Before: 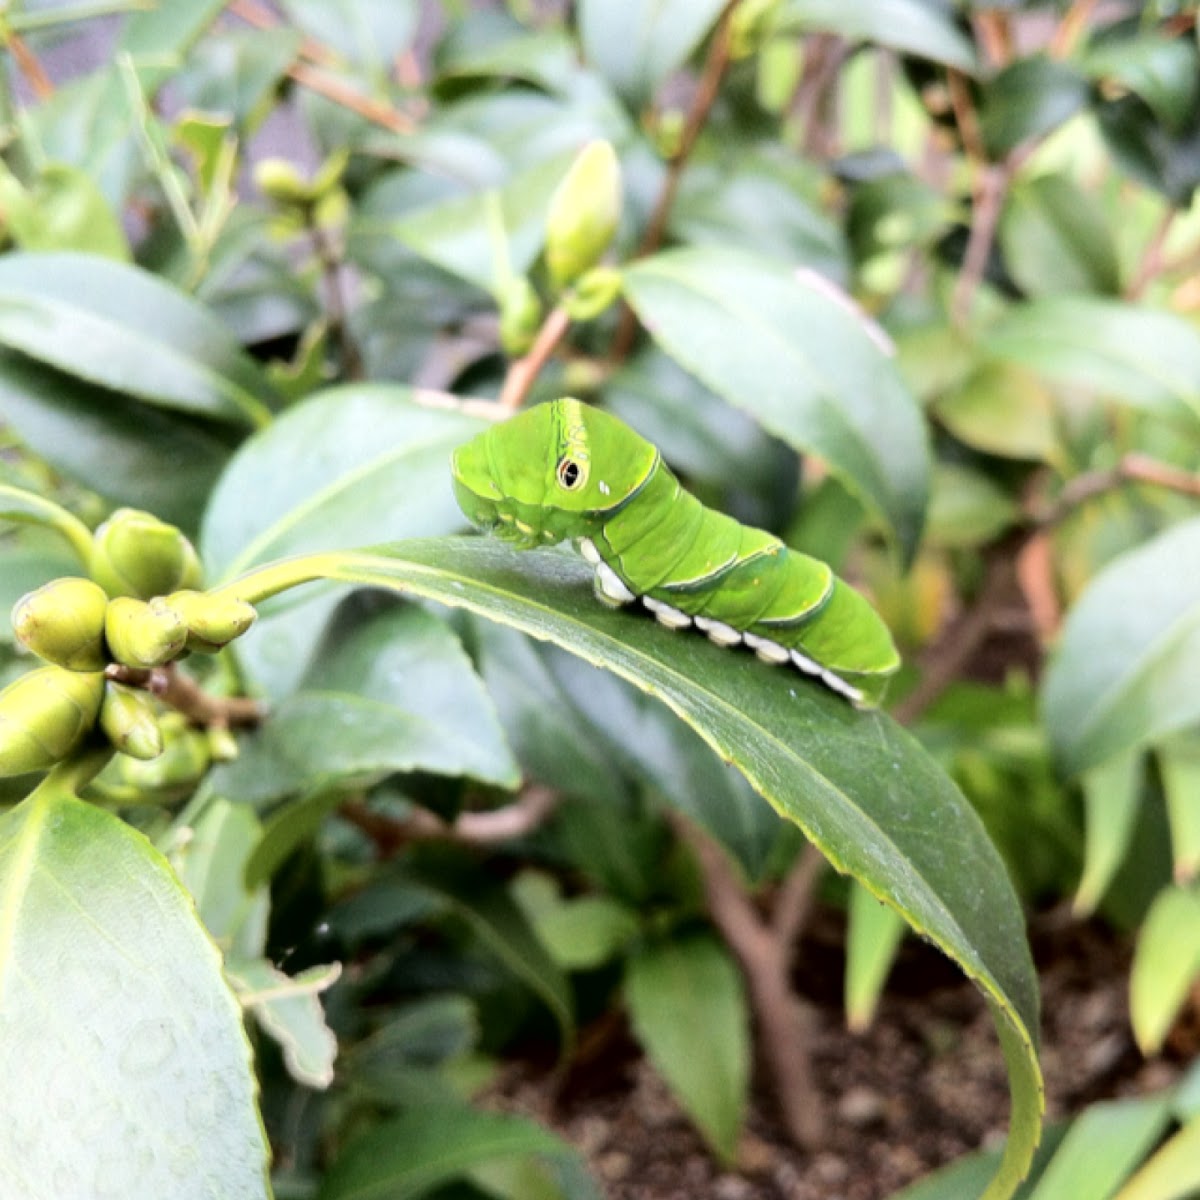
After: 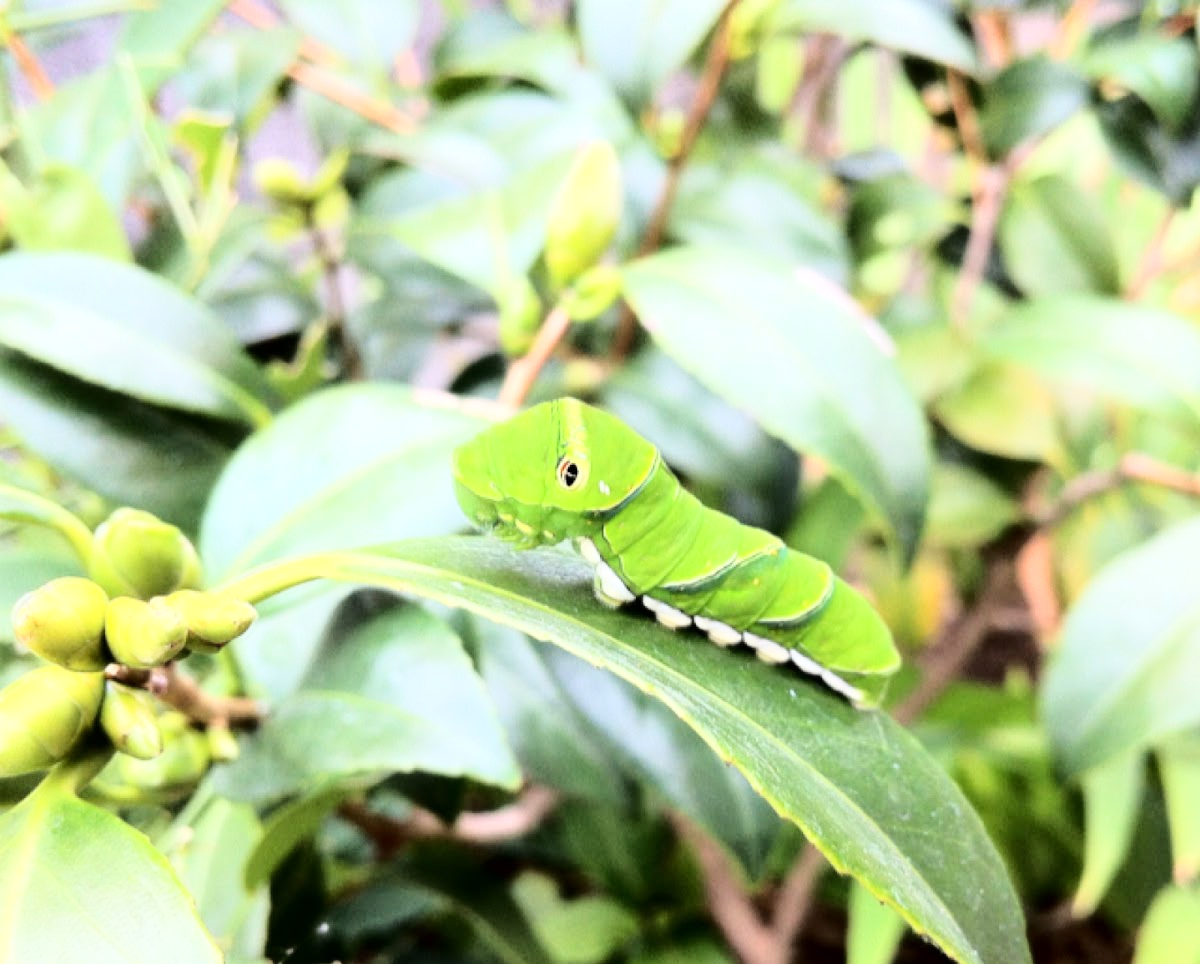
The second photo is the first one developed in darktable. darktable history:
base curve: curves: ch0 [(0, 0) (0.028, 0.03) (0.121, 0.232) (0.46, 0.748) (0.859, 0.968) (1, 1)]
crop: bottom 19.662%
